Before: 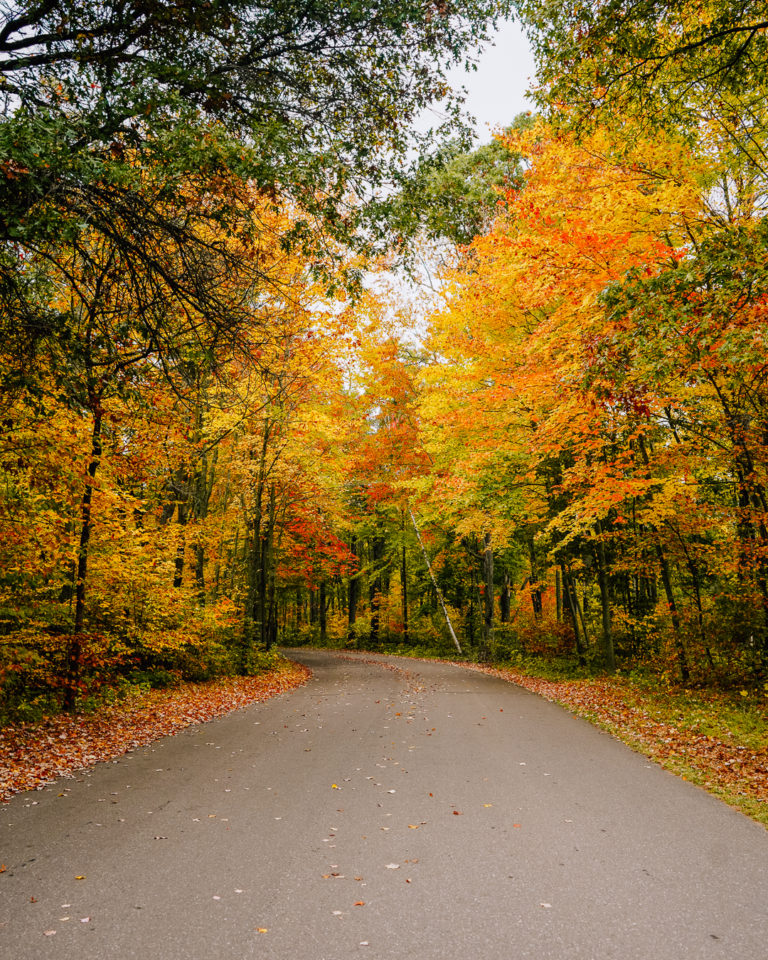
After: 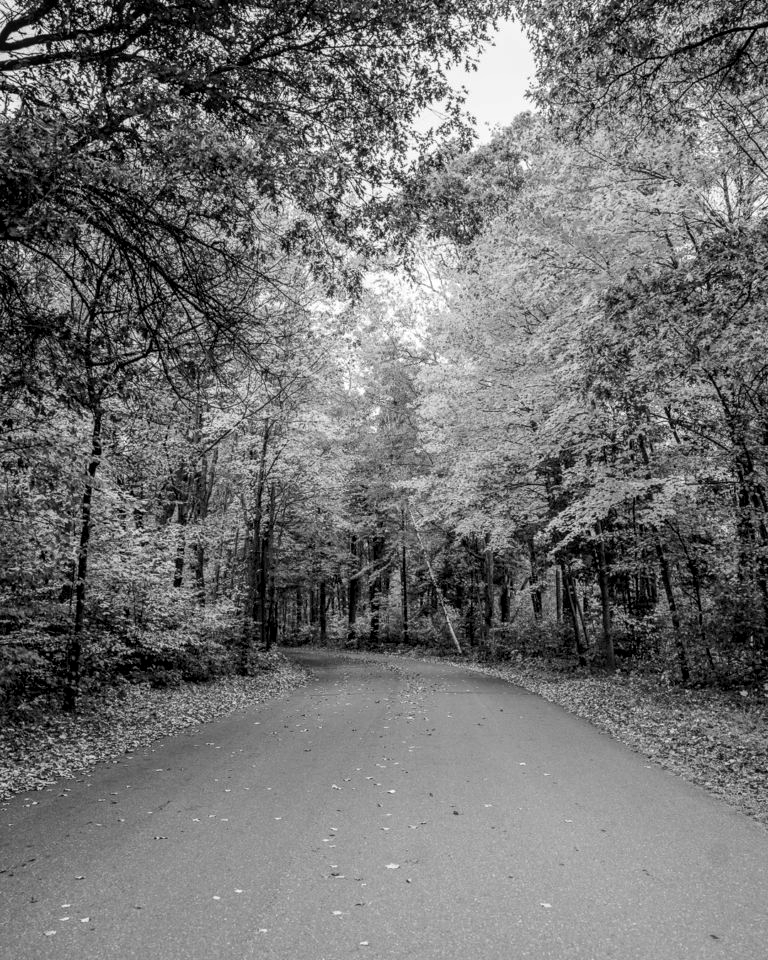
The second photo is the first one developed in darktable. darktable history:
local contrast: detail 130%
monochrome: a -3.63, b -0.465
white balance: emerald 1
